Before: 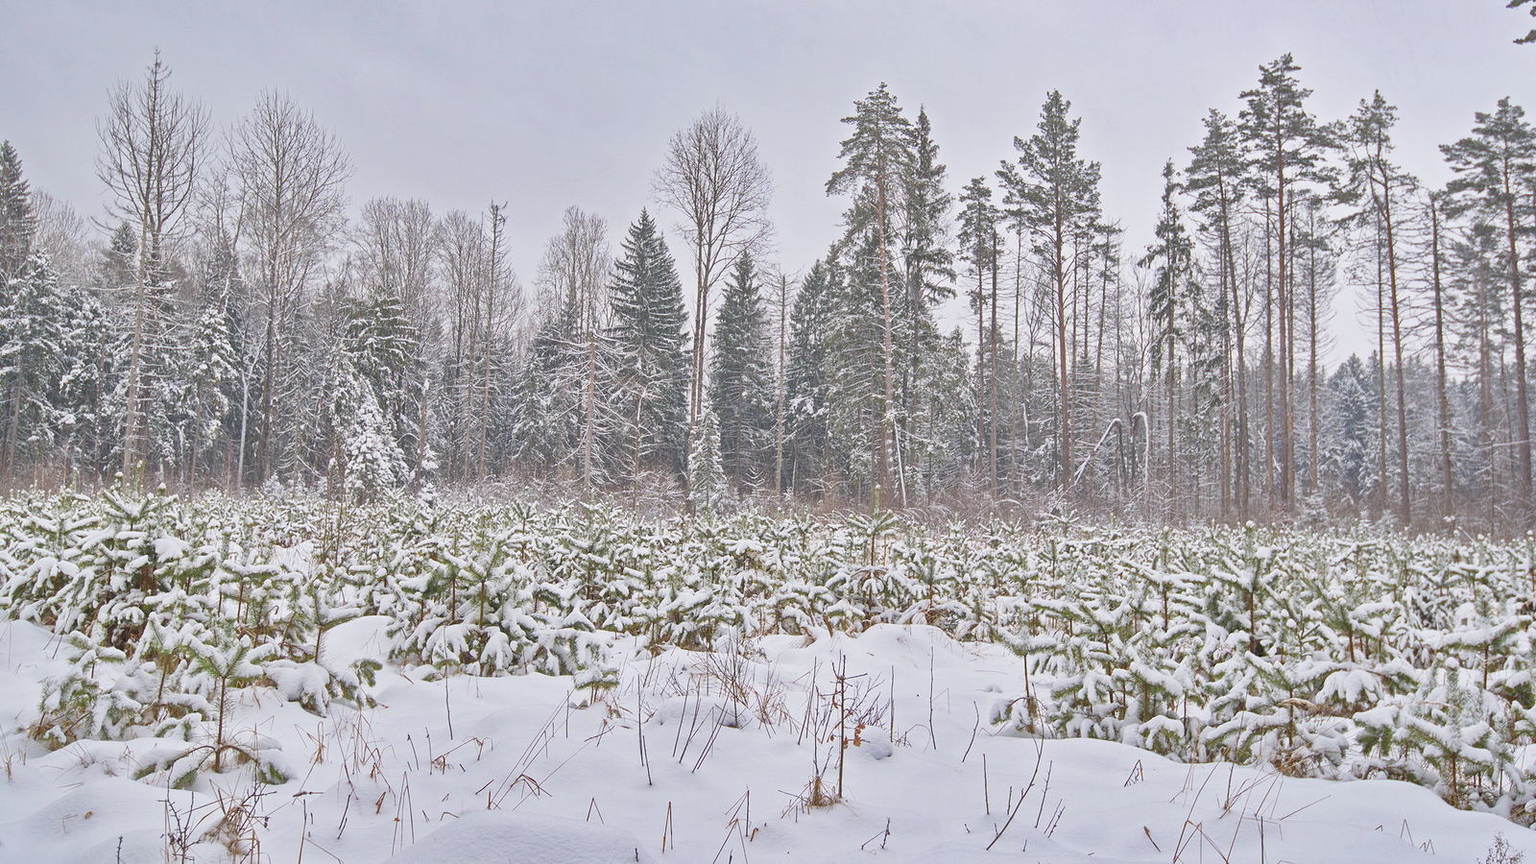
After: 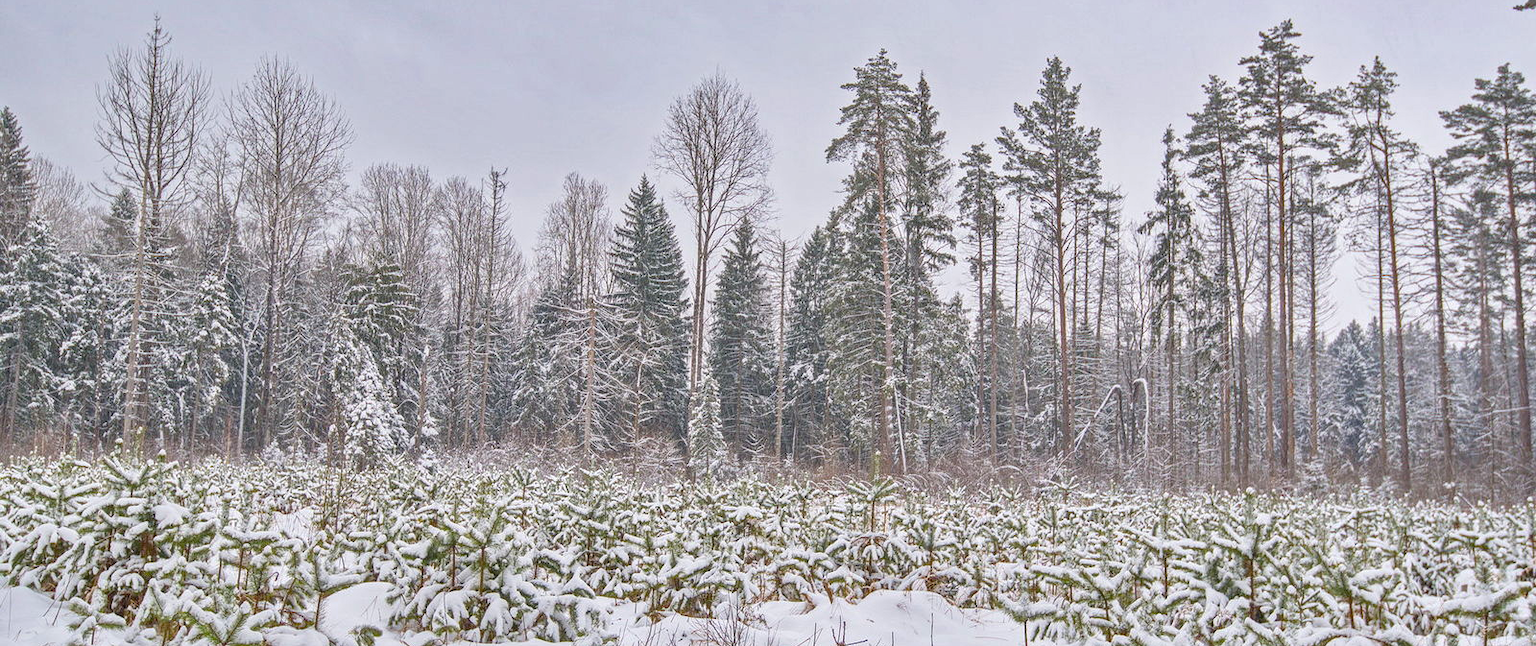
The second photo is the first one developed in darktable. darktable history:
local contrast: highlights 6%, shadows 6%, detail 134%
crop: top 3.923%, bottom 21.213%
color balance rgb: shadows lift › chroma 0.858%, shadows lift › hue 113.19°, global offset › luminance -0.489%, linear chroma grading › shadows -2.846%, linear chroma grading › highlights -5.027%, perceptual saturation grading › global saturation 29.899%
